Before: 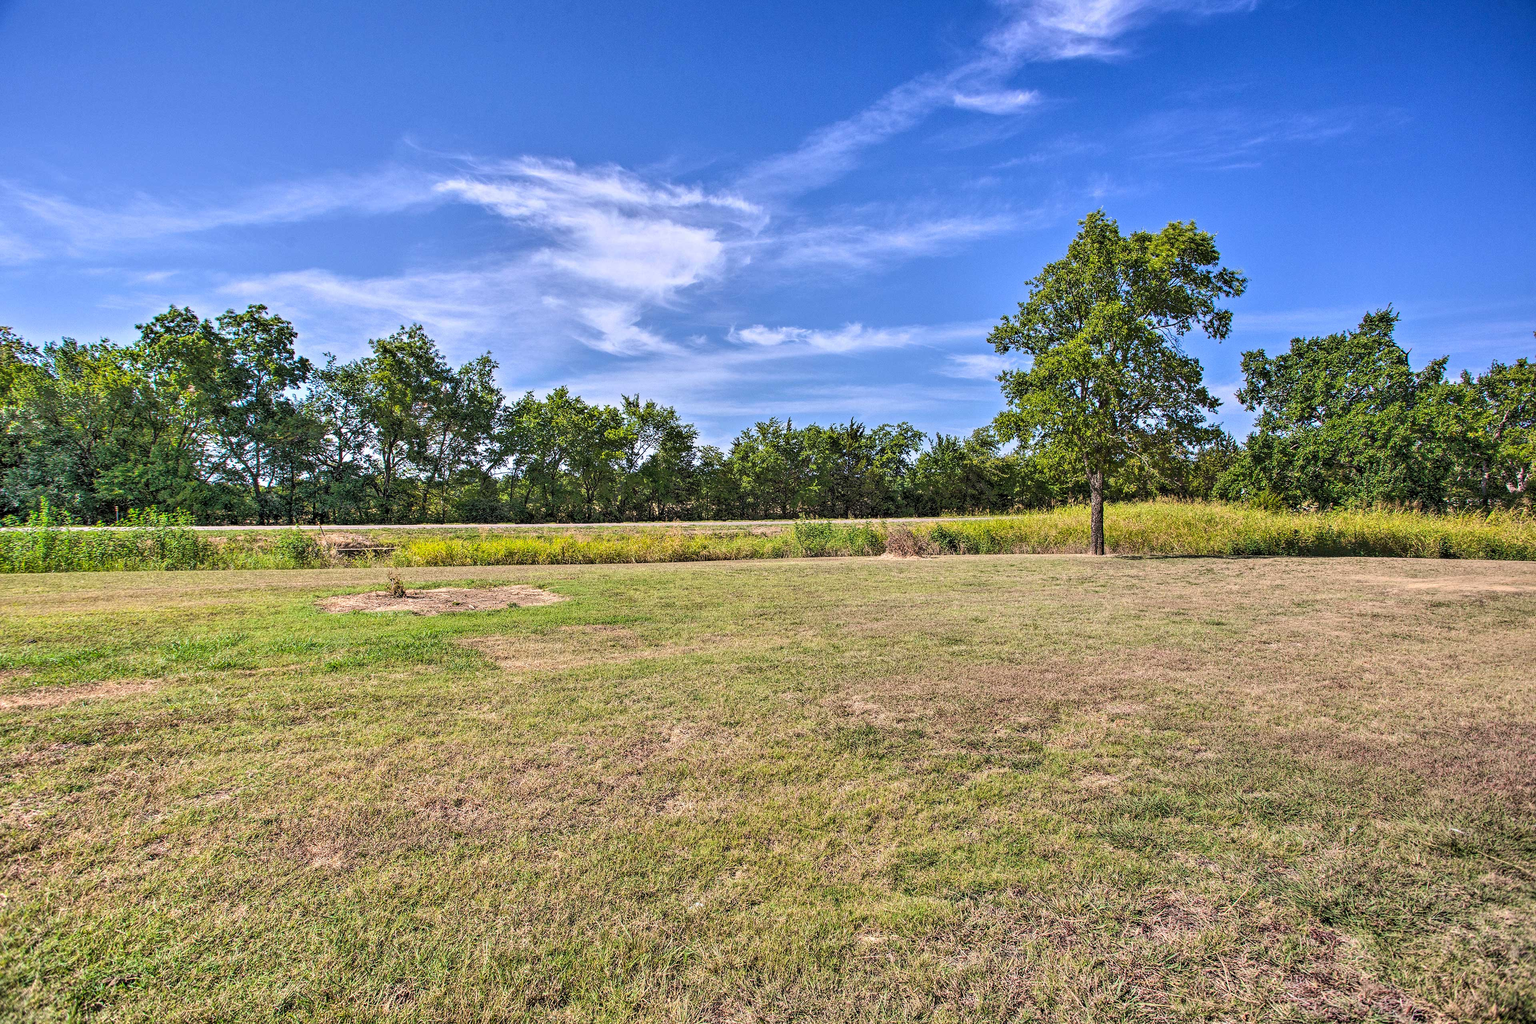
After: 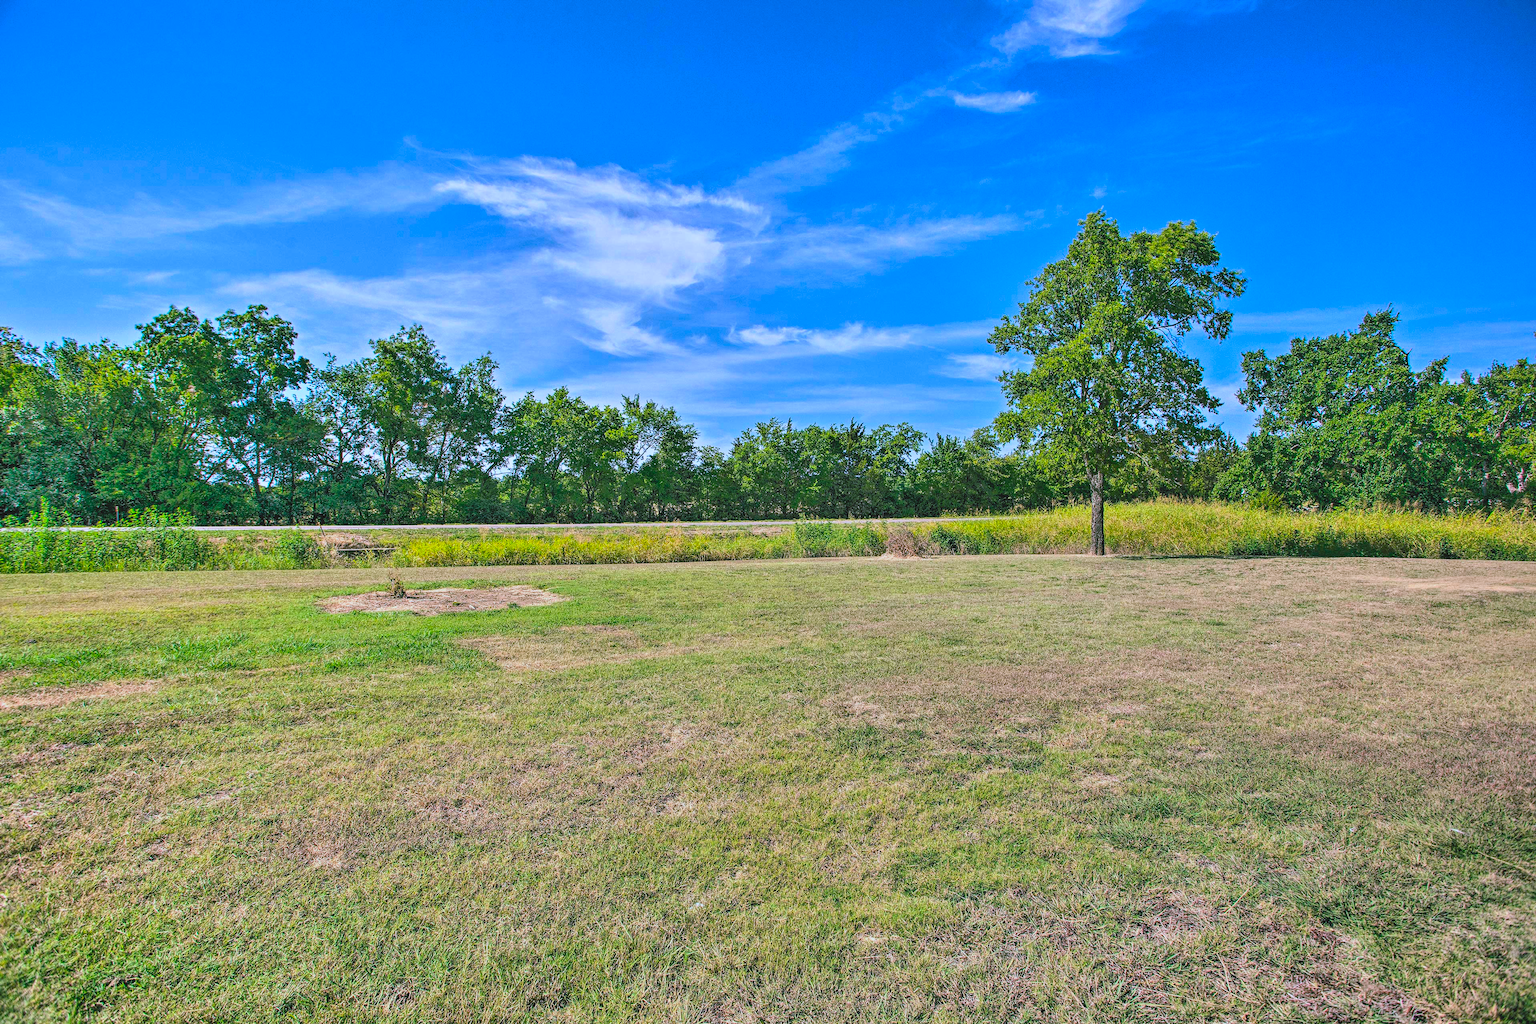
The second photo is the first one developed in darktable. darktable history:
contrast brightness saturation: contrast -0.171, saturation 0.187
color balance rgb: shadows lift › chroma 11.673%, shadows lift › hue 130.59°, perceptual saturation grading › global saturation 0.342%, perceptual brilliance grading › highlights 2.851%, global vibrance 6.257%
color calibration: x 0.37, y 0.382, temperature 4312.57 K
